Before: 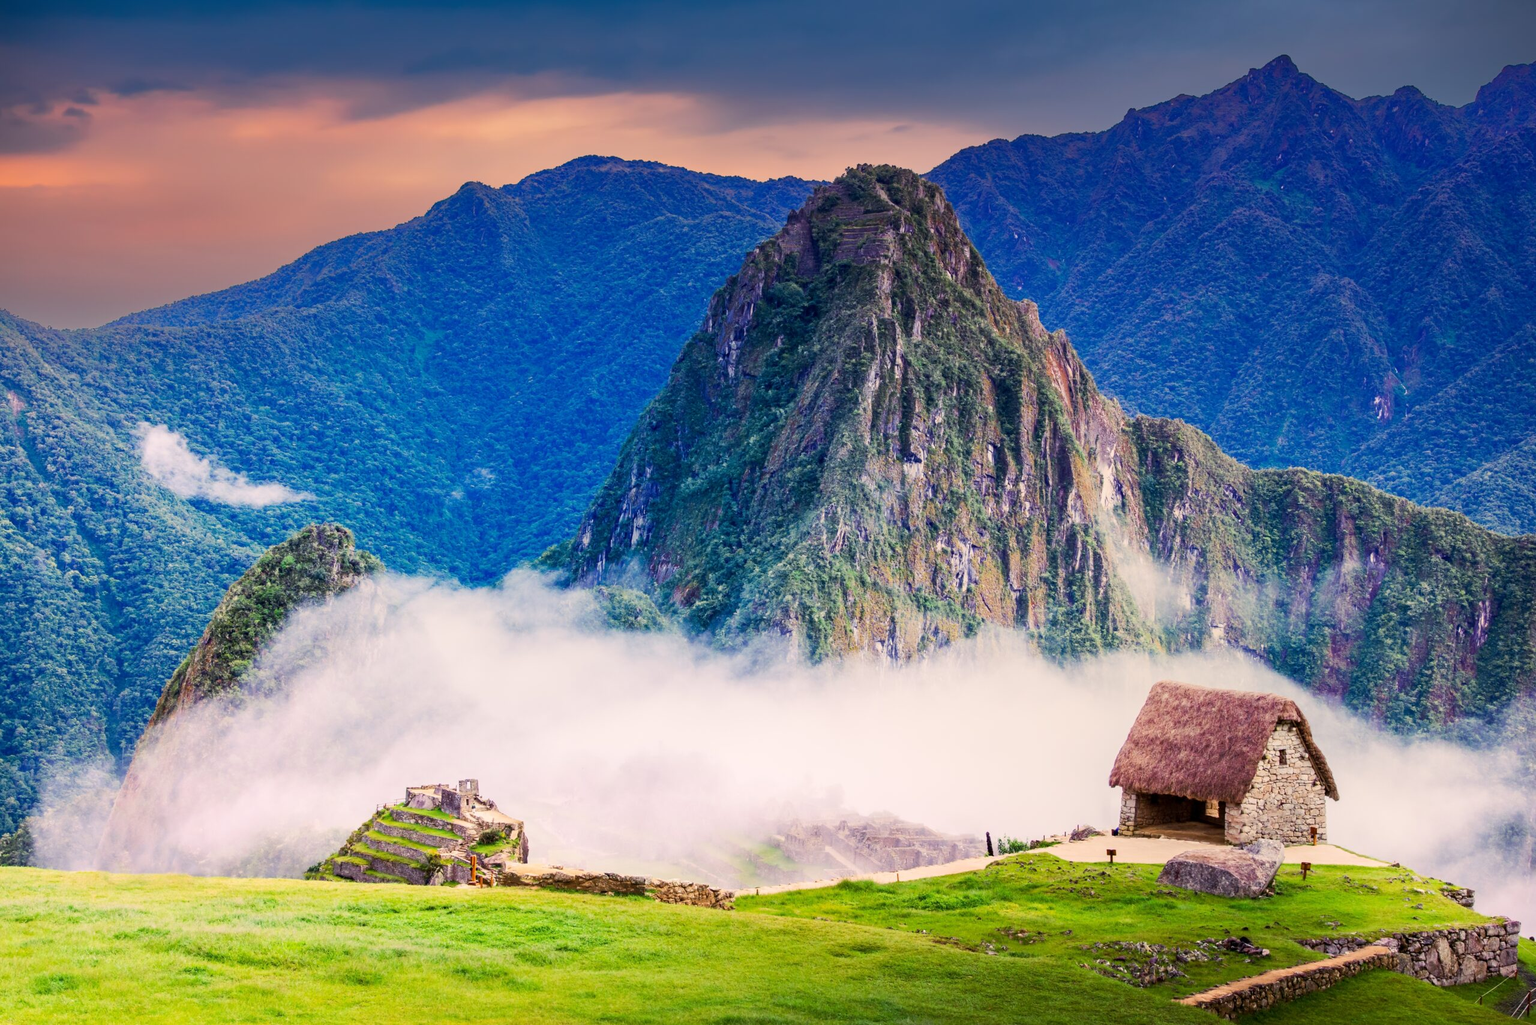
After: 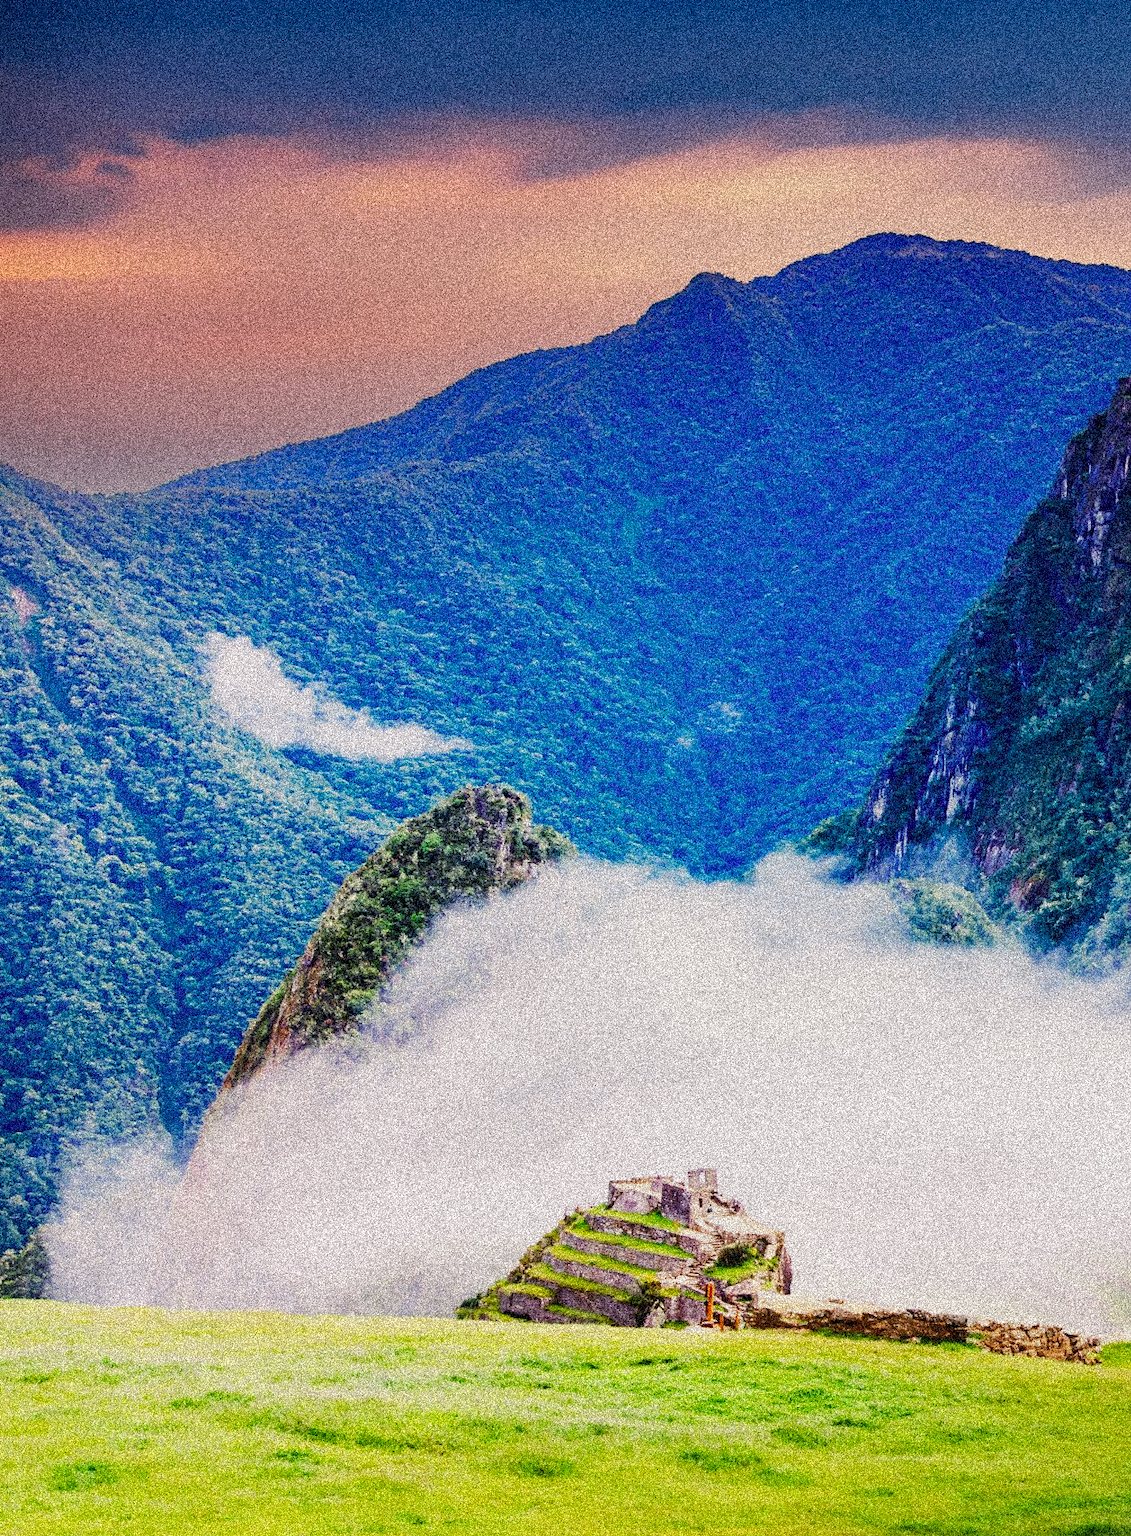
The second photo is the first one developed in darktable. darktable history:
grain: coarseness 3.75 ISO, strength 100%, mid-tones bias 0%
crop and rotate: left 0%, top 0%, right 50.845%
sigmoid: contrast 1.7, skew -0.1, preserve hue 0%, red attenuation 0.1, red rotation 0.035, green attenuation 0.1, green rotation -0.017, blue attenuation 0.15, blue rotation -0.052, base primaries Rec2020
shadows and highlights: shadows 25, highlights -25
